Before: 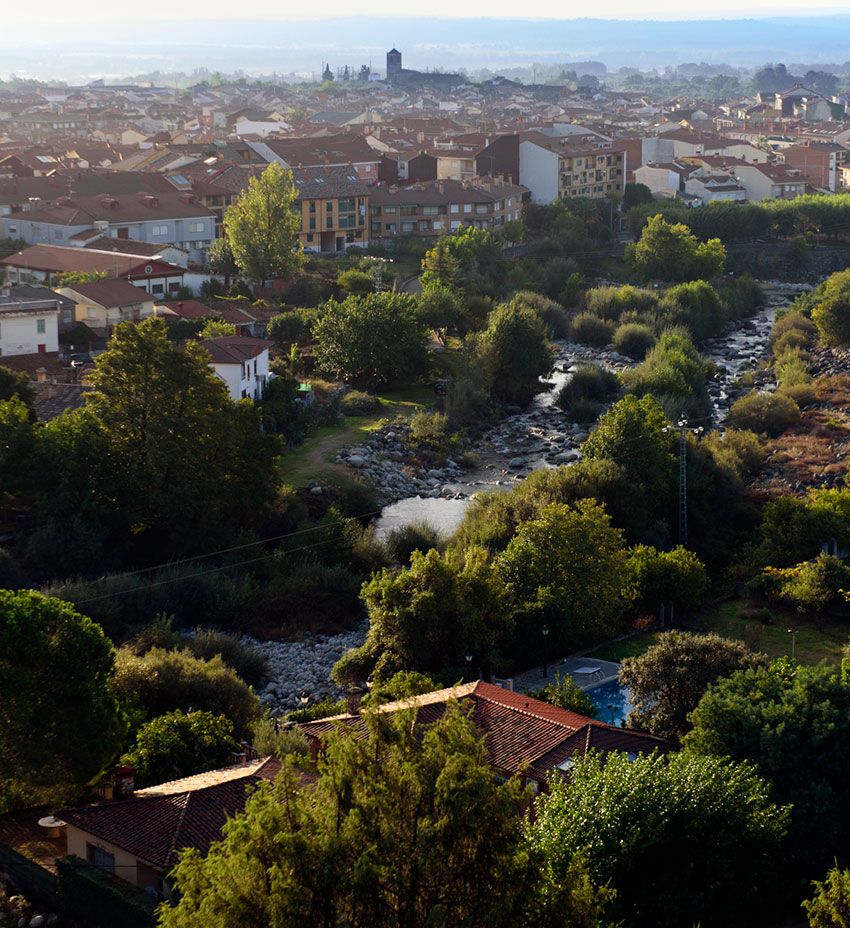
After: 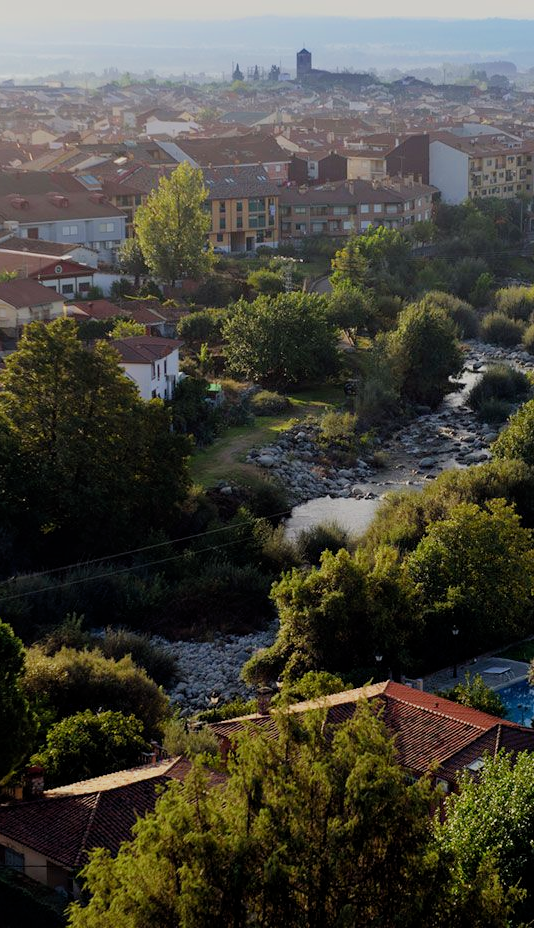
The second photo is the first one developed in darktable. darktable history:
filmic rgb: middle gray luminance 18.42%, black relative exposure -10.5 EV, white relative exposure 3.4 EV, threshold 6 EV, target black luminance 0%, hardness 6.03, latitude 99%, contrast 0.847, shadows ↔ highlights balance 0.505%, add noise in highlights 0, preserve chrominance max RGB, color science v3 (2019), use custom middle-gray values true, iterations of high-quality reconstruction 0, contrast in highlights soft, enable highlight reconstruction true
crop: left 10.644%, right 26.528%
